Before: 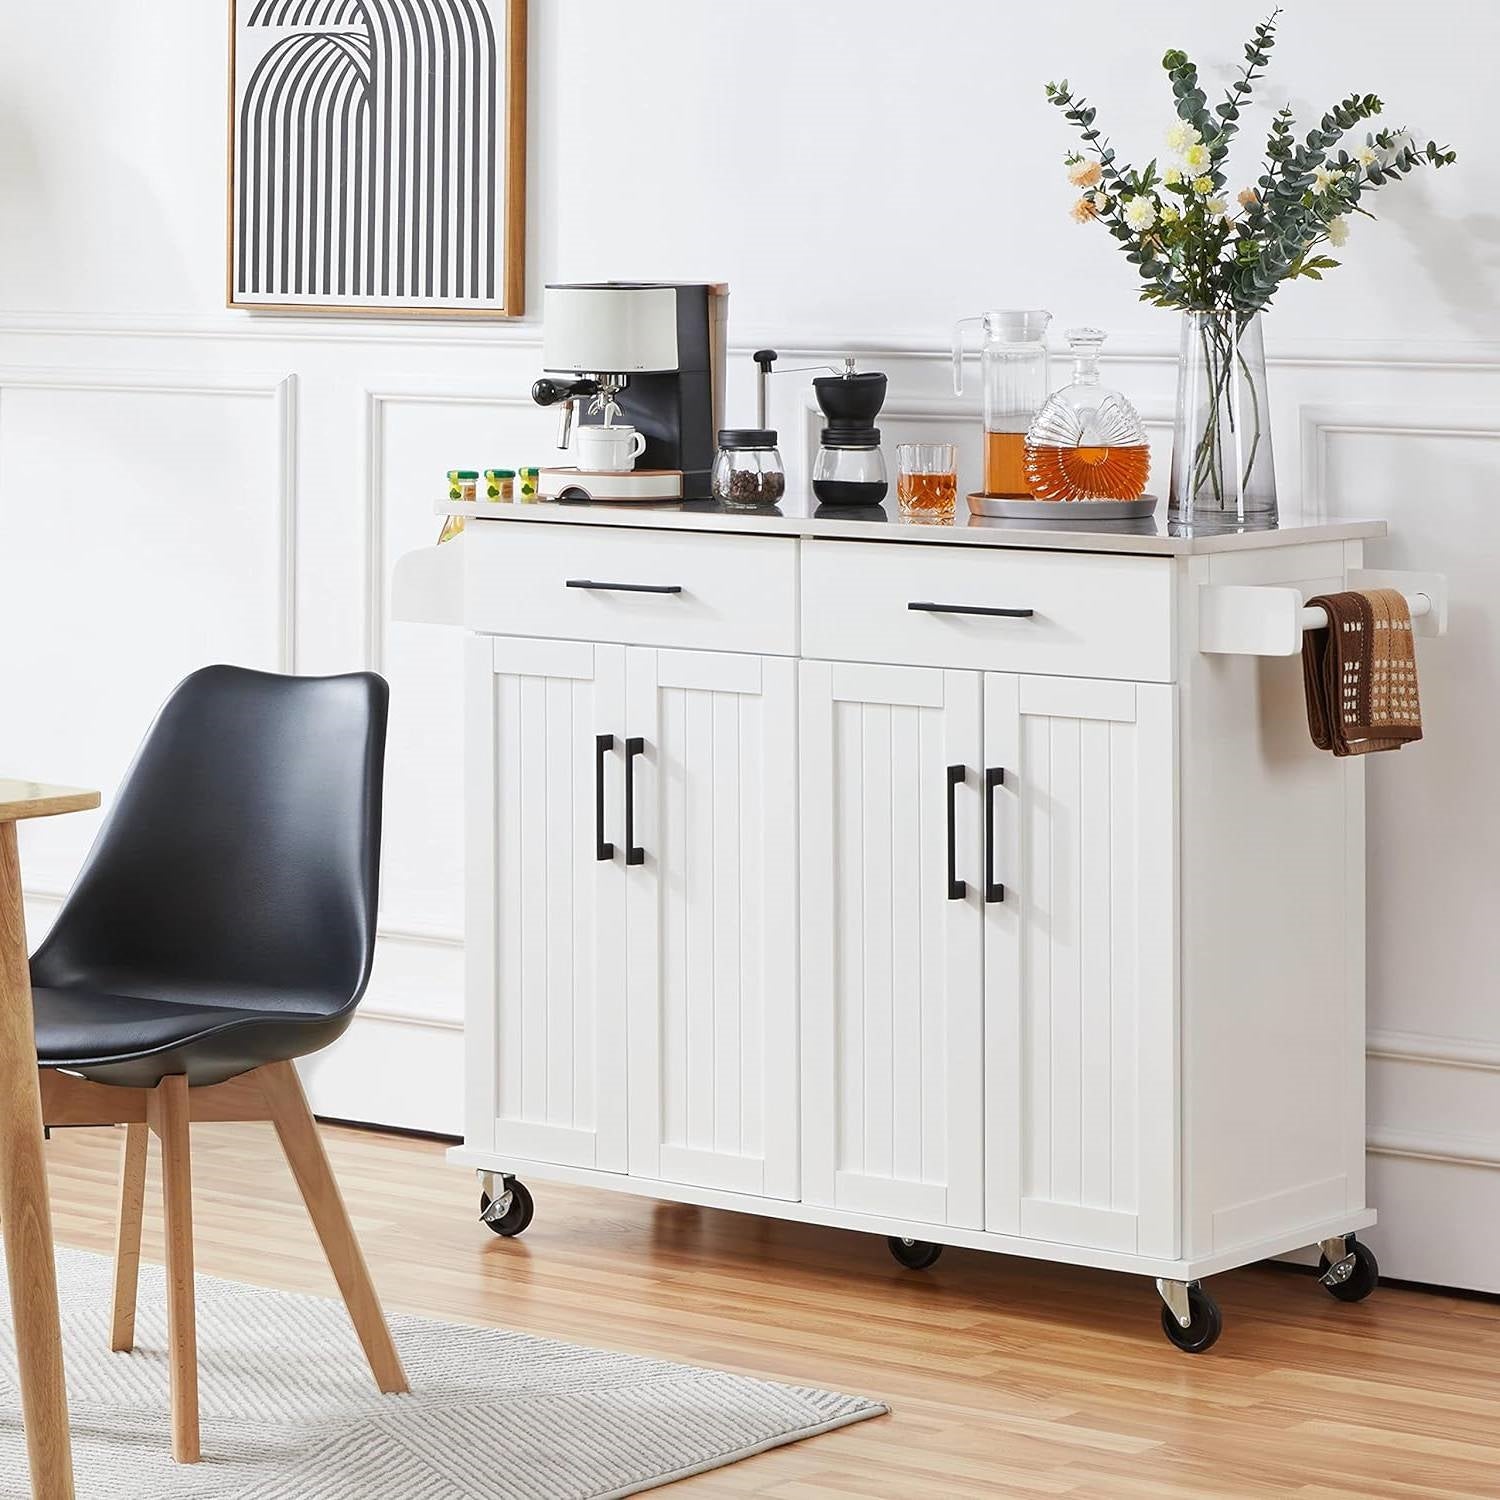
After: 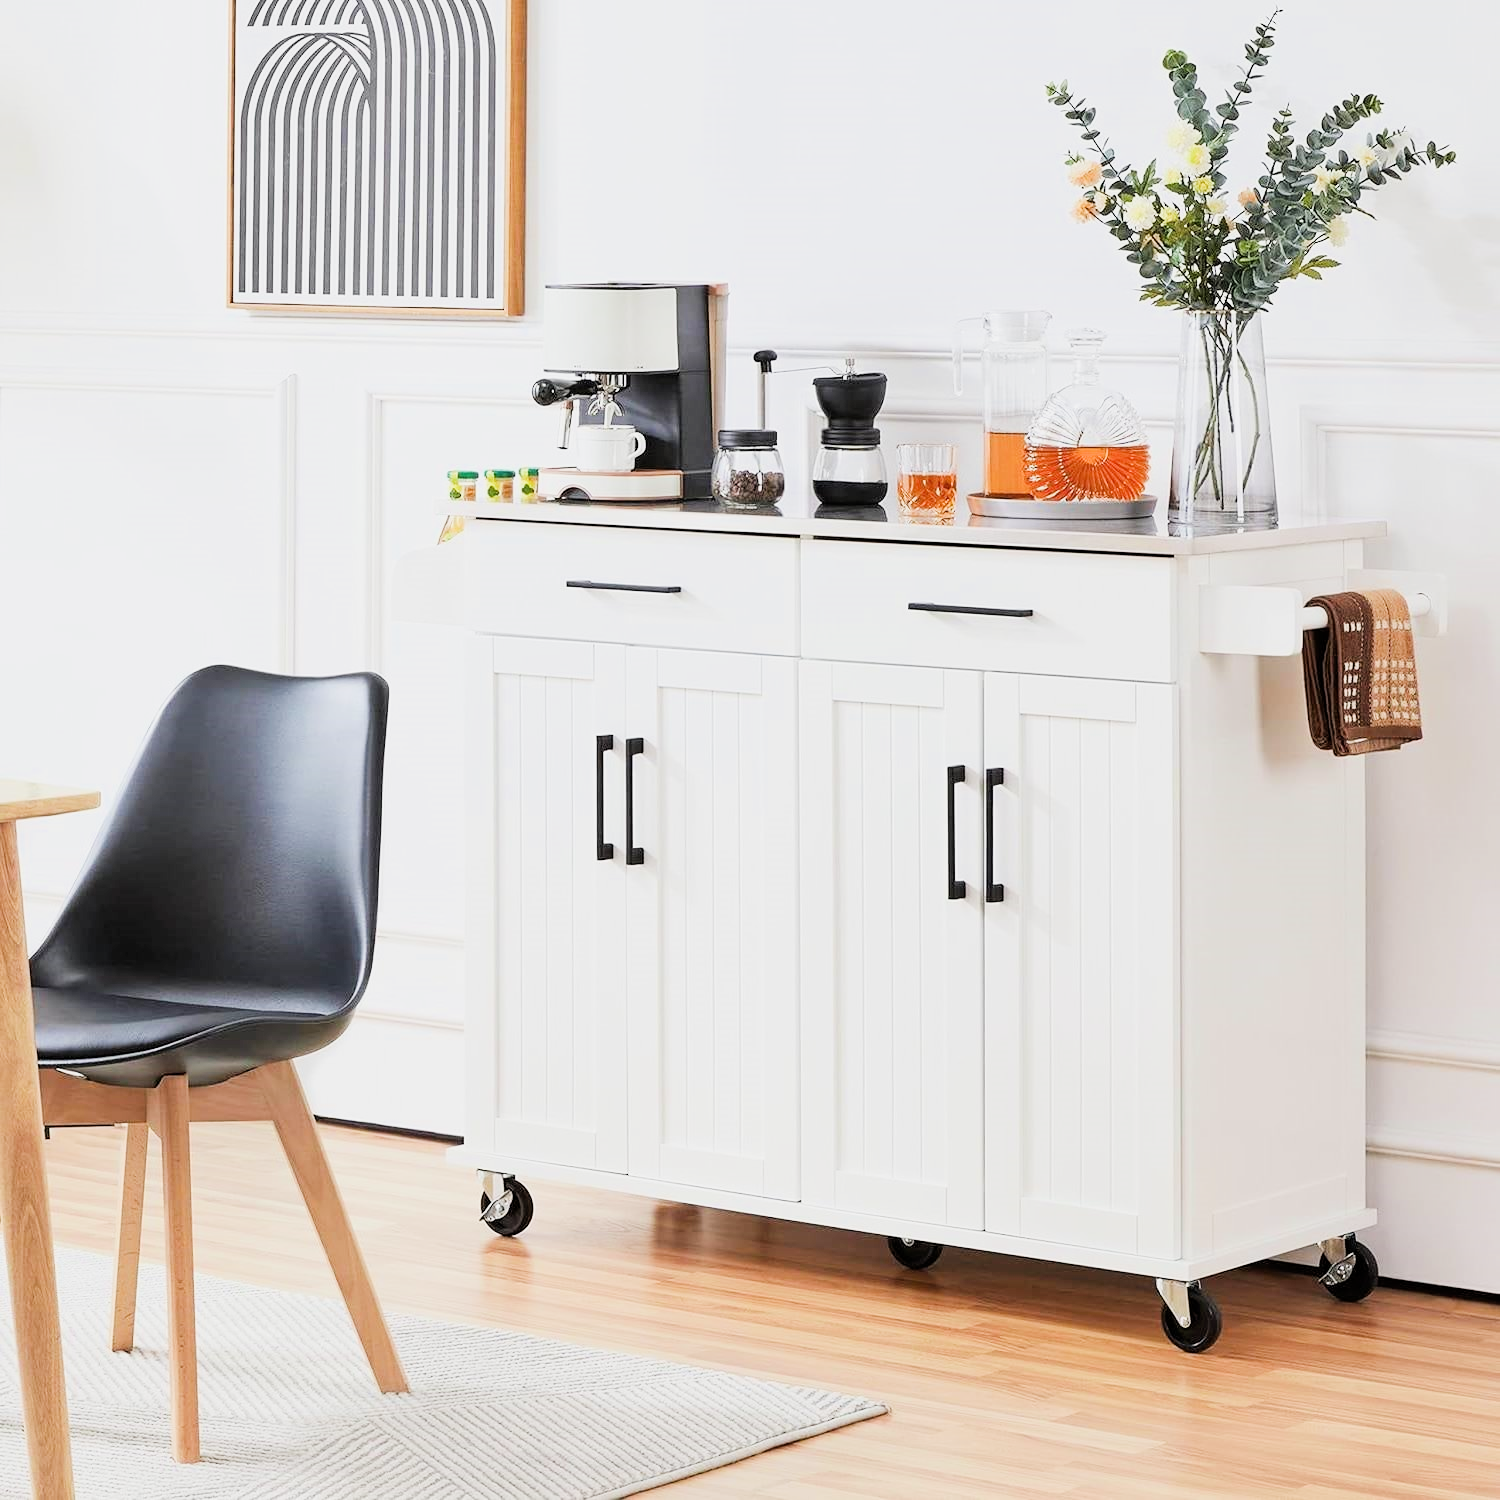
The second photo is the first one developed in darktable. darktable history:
filmic rgb: middle gray luminance 28.91%, black relative exposure -10.39 EV, white relative exposure 5.48 EV, threshold 2.99 EV, target black luminance 0%, hardness 3.94, latitude 1.27%, contrast 1.128, highlights saturation mix 5.89%, shadows ↔ highlights balance 15.51%, iterations of high-quality reconstruction 0, enable highlight reconstruction true
exposure: black level correction 0, exposure 1 EV, compensate highlight preservation false
